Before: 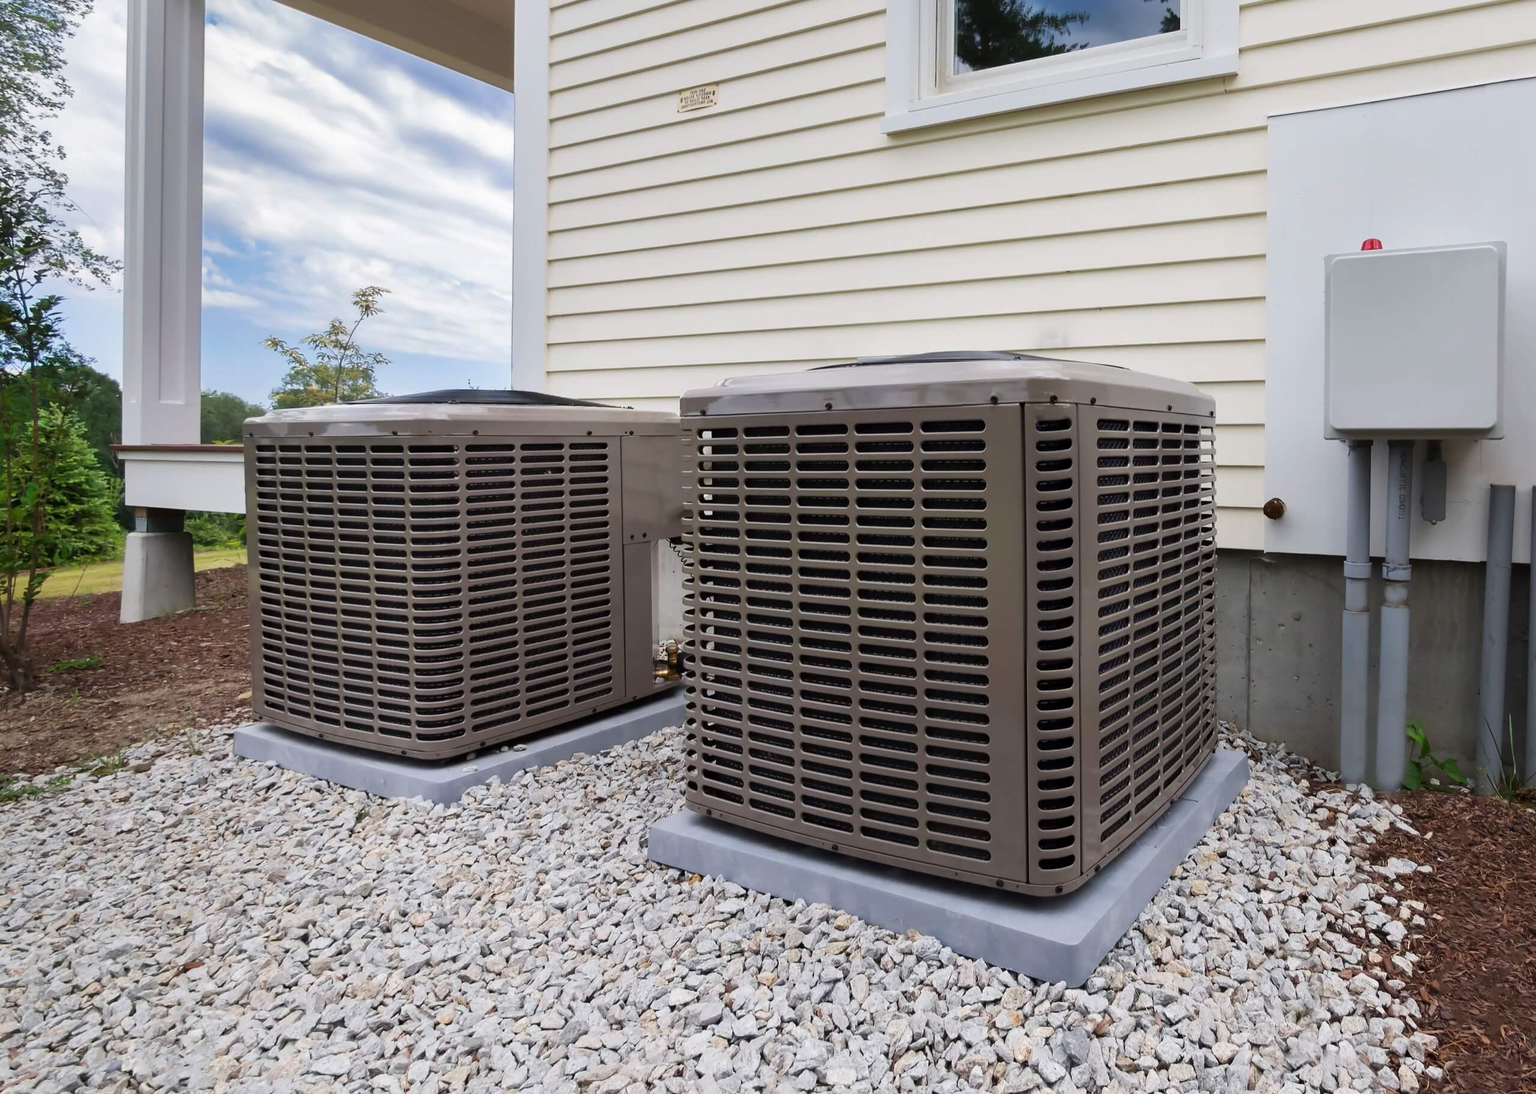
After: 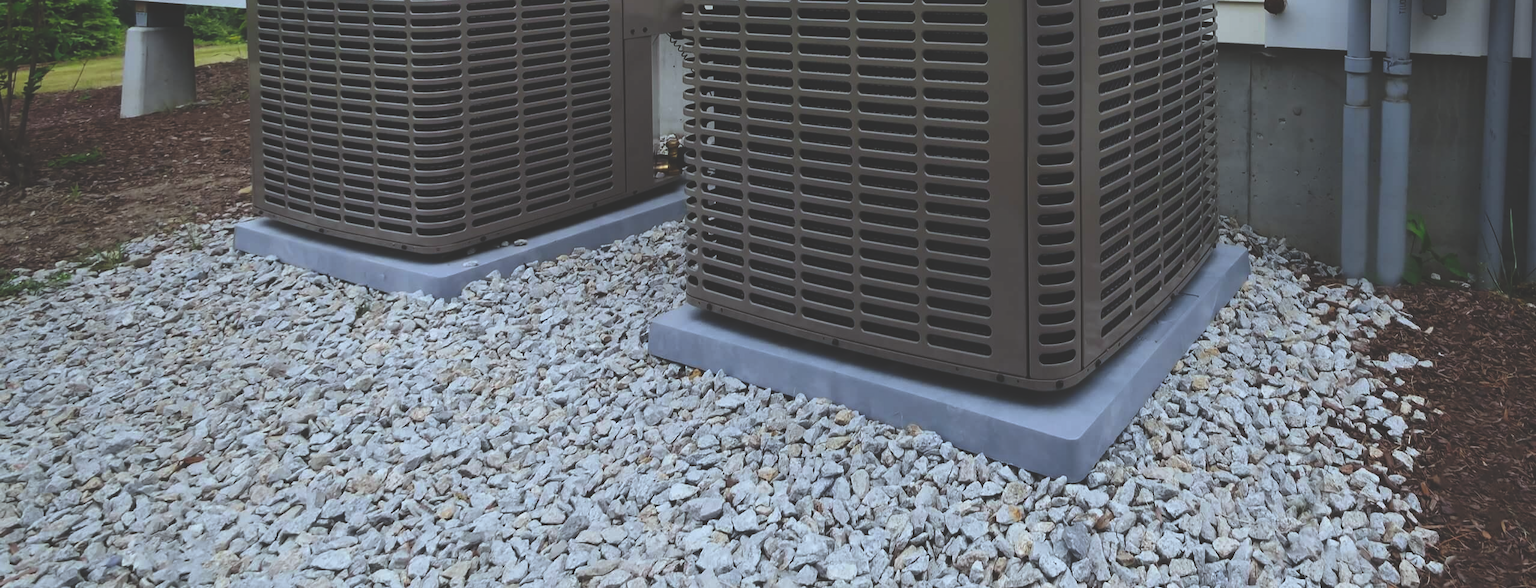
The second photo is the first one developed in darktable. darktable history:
white balance: red 0.925, blue 1.046
rgb curve: curves: ch0 [(0, 0.186) (0.314, 0.284) (0.775, 0.708) (1, 1)], compensate middle gray true, preserve colors none
crop and rotate: top 46.237%
